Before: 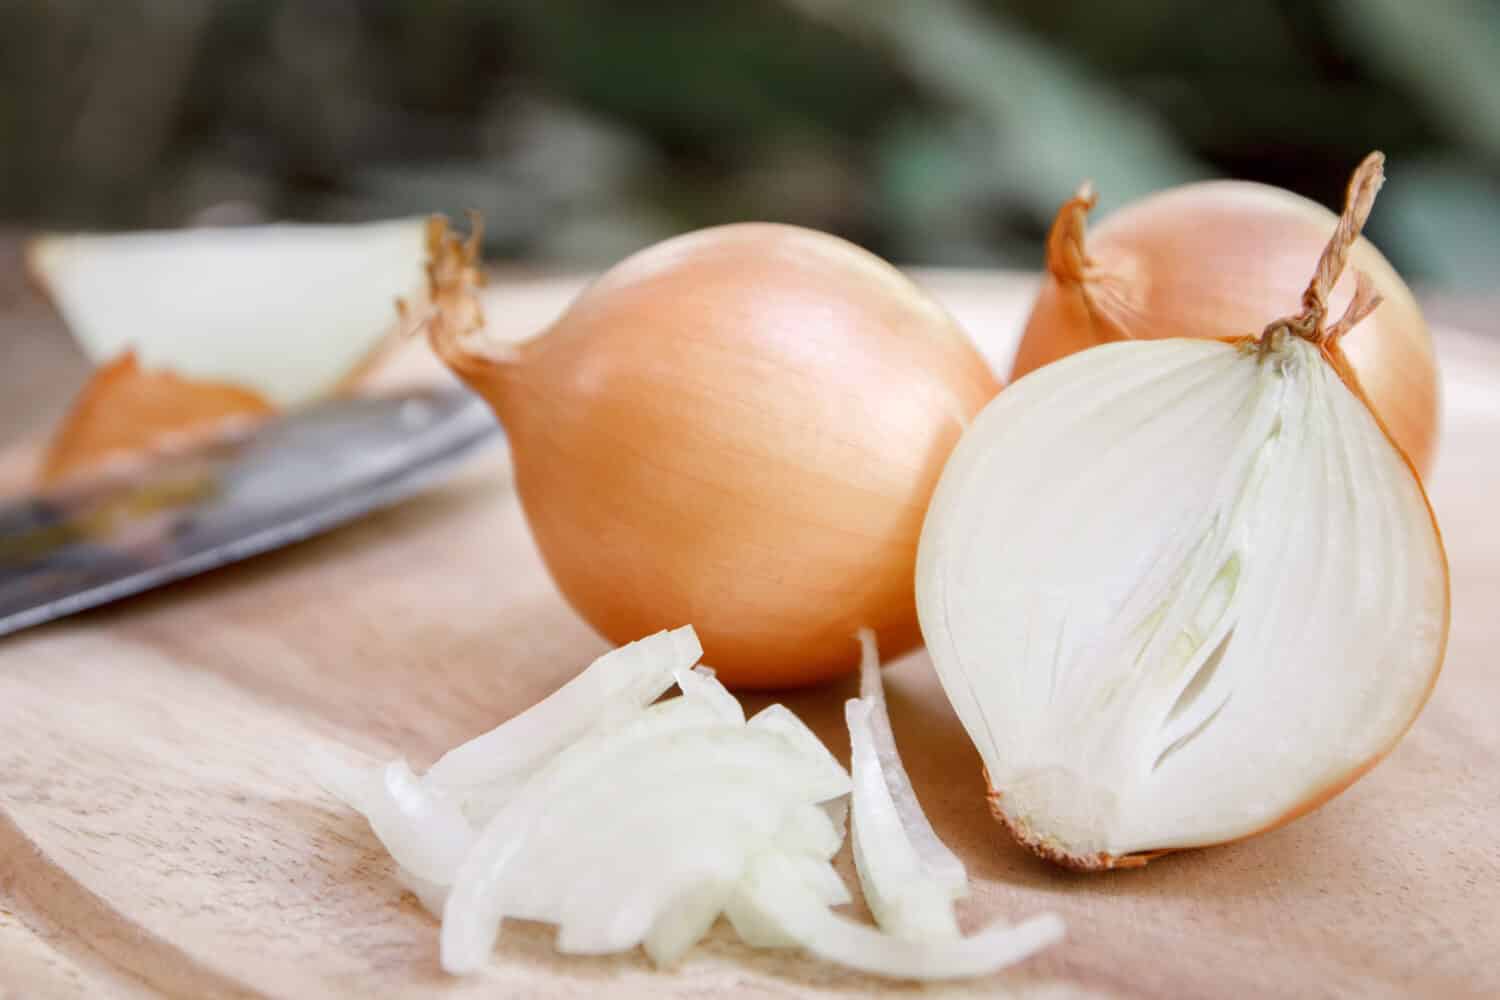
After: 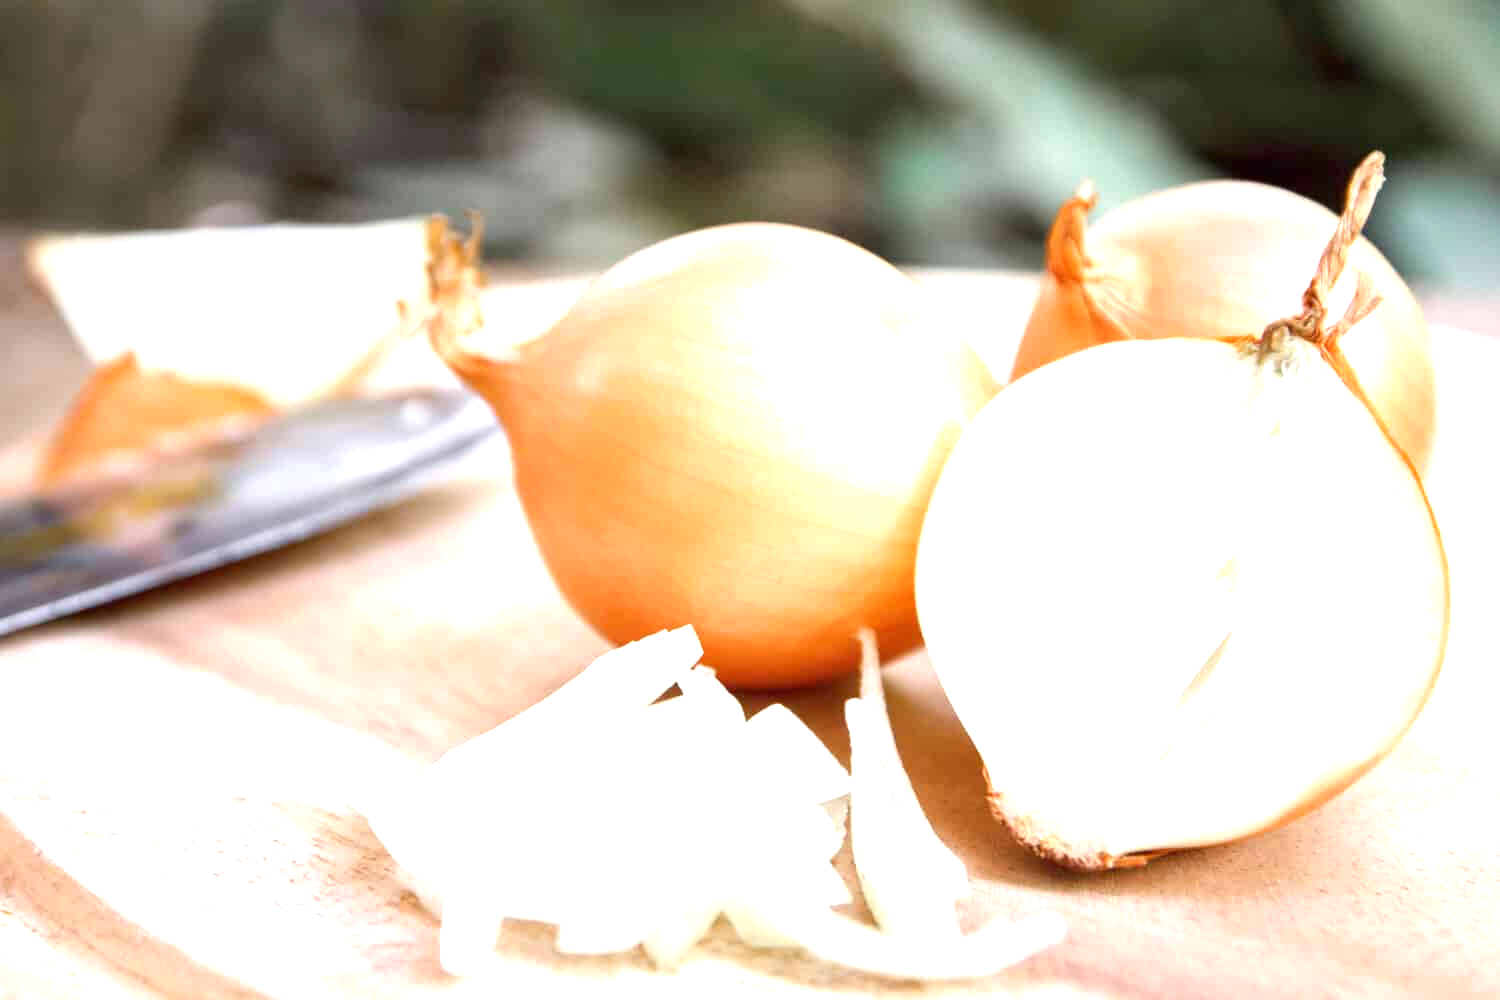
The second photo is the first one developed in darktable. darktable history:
exposure: black level correction 0, exposure 1.123 EV, compensate highlight preservation false
